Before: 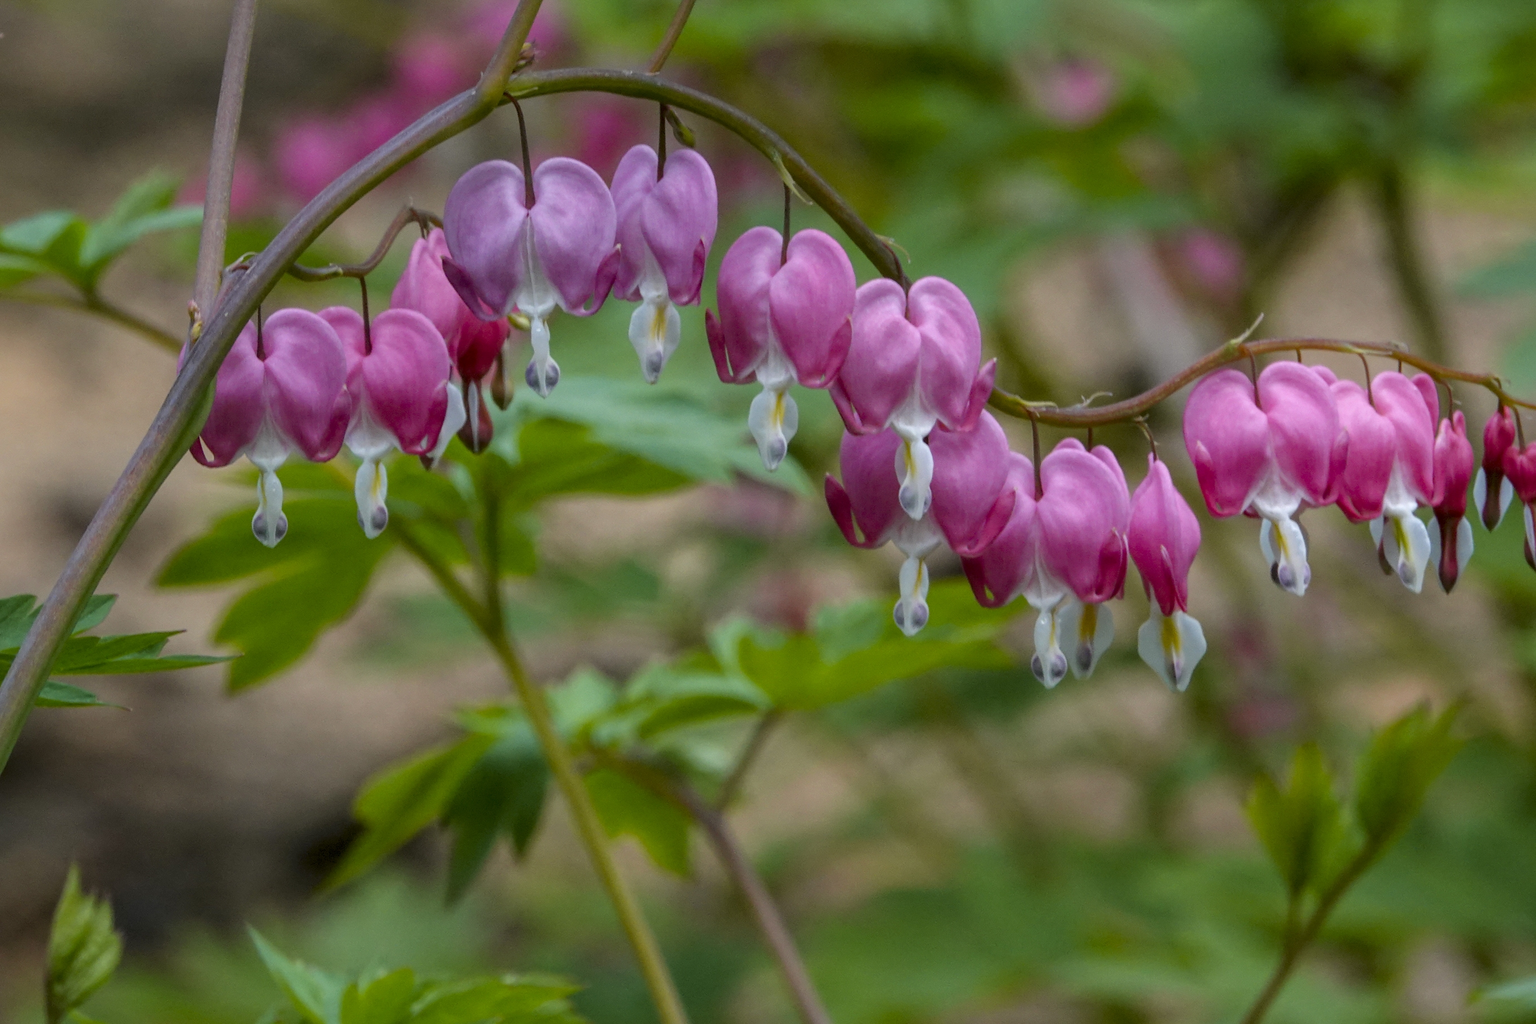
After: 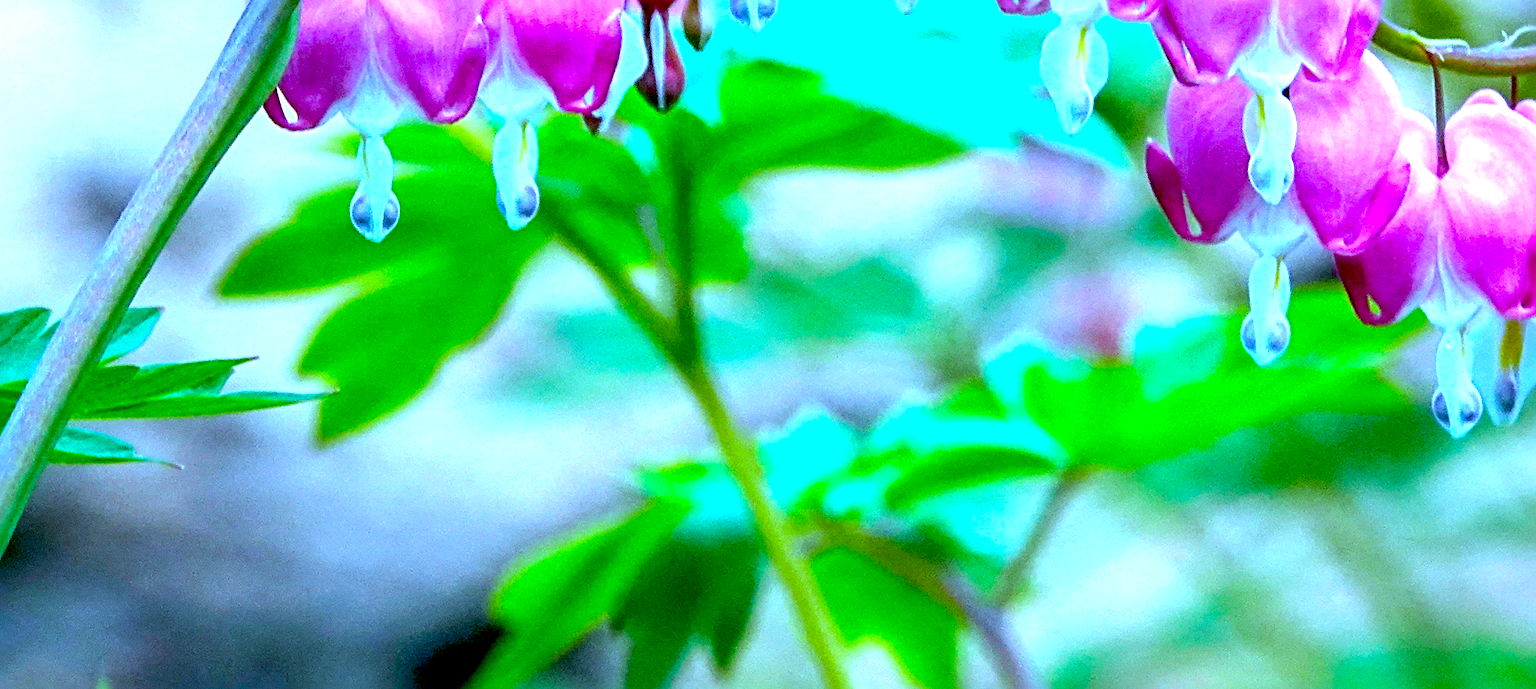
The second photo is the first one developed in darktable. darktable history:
white balance: red 0.766, blue 1.537
crop: top 36.498%, right 27.964%, bottom 14.995%
sharpen: radius 4
exposure: black level correction 0.005, exposure 2.084 EV, compensate highlight preservation false
color calibration: output R [0.946, 0.065, -0.013, 0], output G [-0.246, 1.264, -0.017, 0], output B [0.046, -0.098, 1.05, 0], illuminant custom, x 0.344, y 0.359, temperature 5045.54 K
